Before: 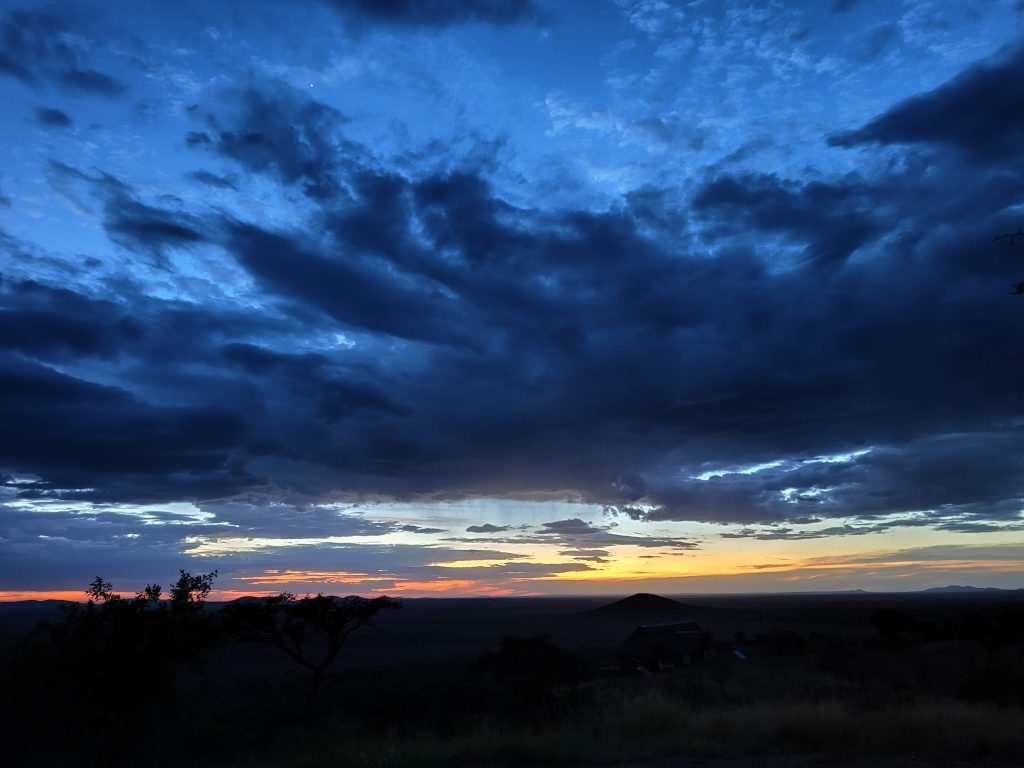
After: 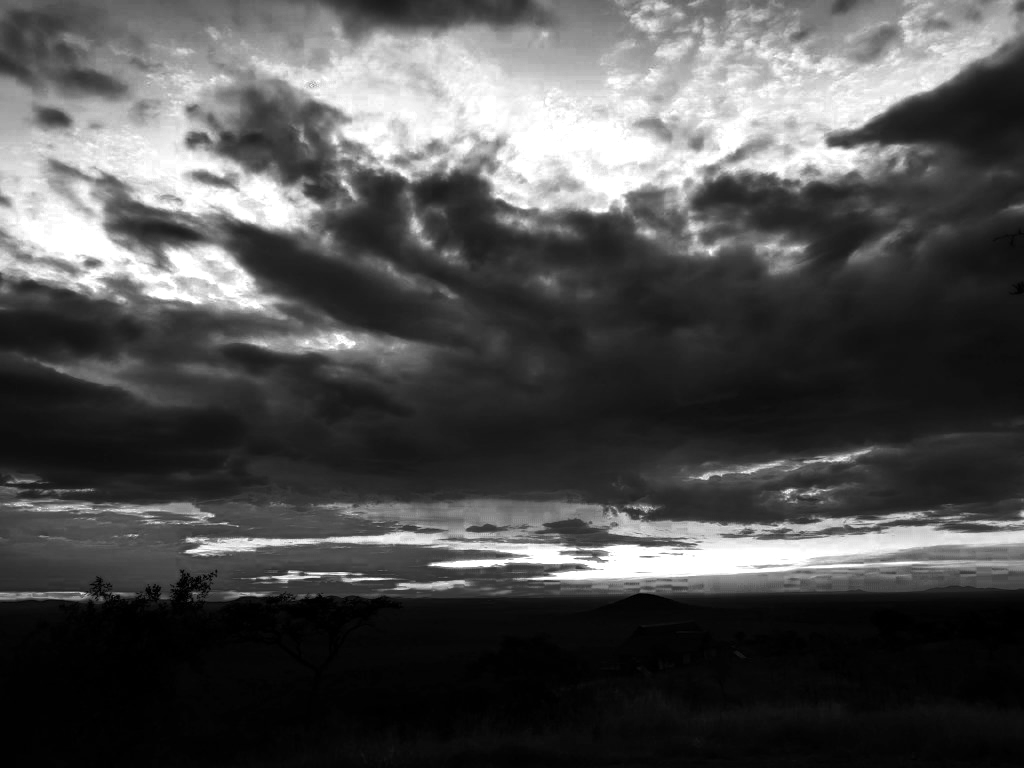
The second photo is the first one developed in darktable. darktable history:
color zones: curves: ch0 [(0.002, 0.589) (0.107, 0.484) (0.146, 0.249) (0.217, 0.352) (0.309, 0.525) (0.39, 0.404) (0.455, 0.169) (0.597, 0.055) (0.724, 0.212) (0.775, 0.691) (0.869, 0.571) (1, 0.587)]; ch1 [(0, 0) (0.143, 0) (0.286, 0) (0.429, 0) (0.571, 0) (0.714, 0) (0.857, 0)], mix 19.41%
color correction: highlights a* -38.99, highlights b* -39.94, shadows a* -39.31, shadows b* -39.94, saturation -3
